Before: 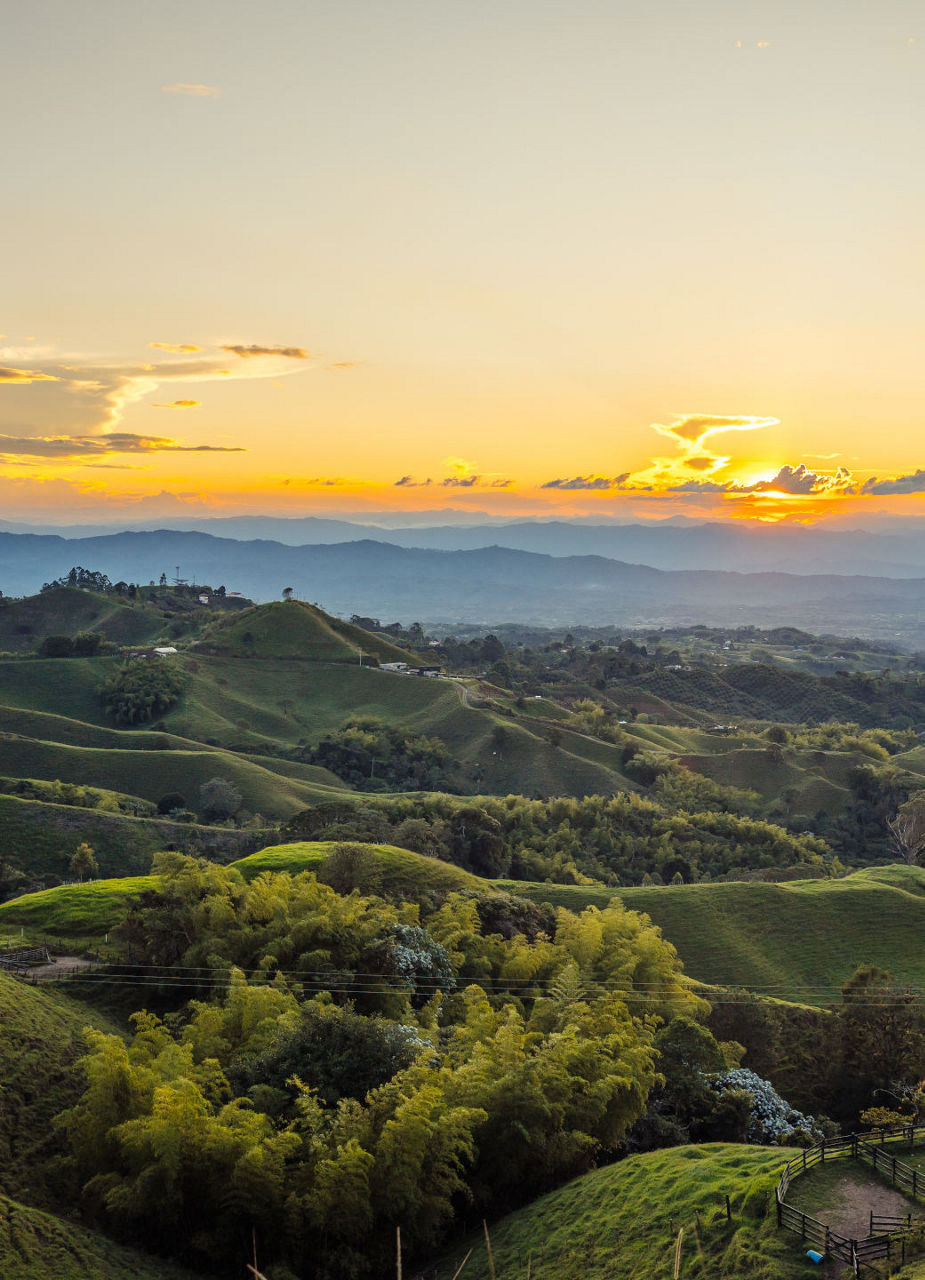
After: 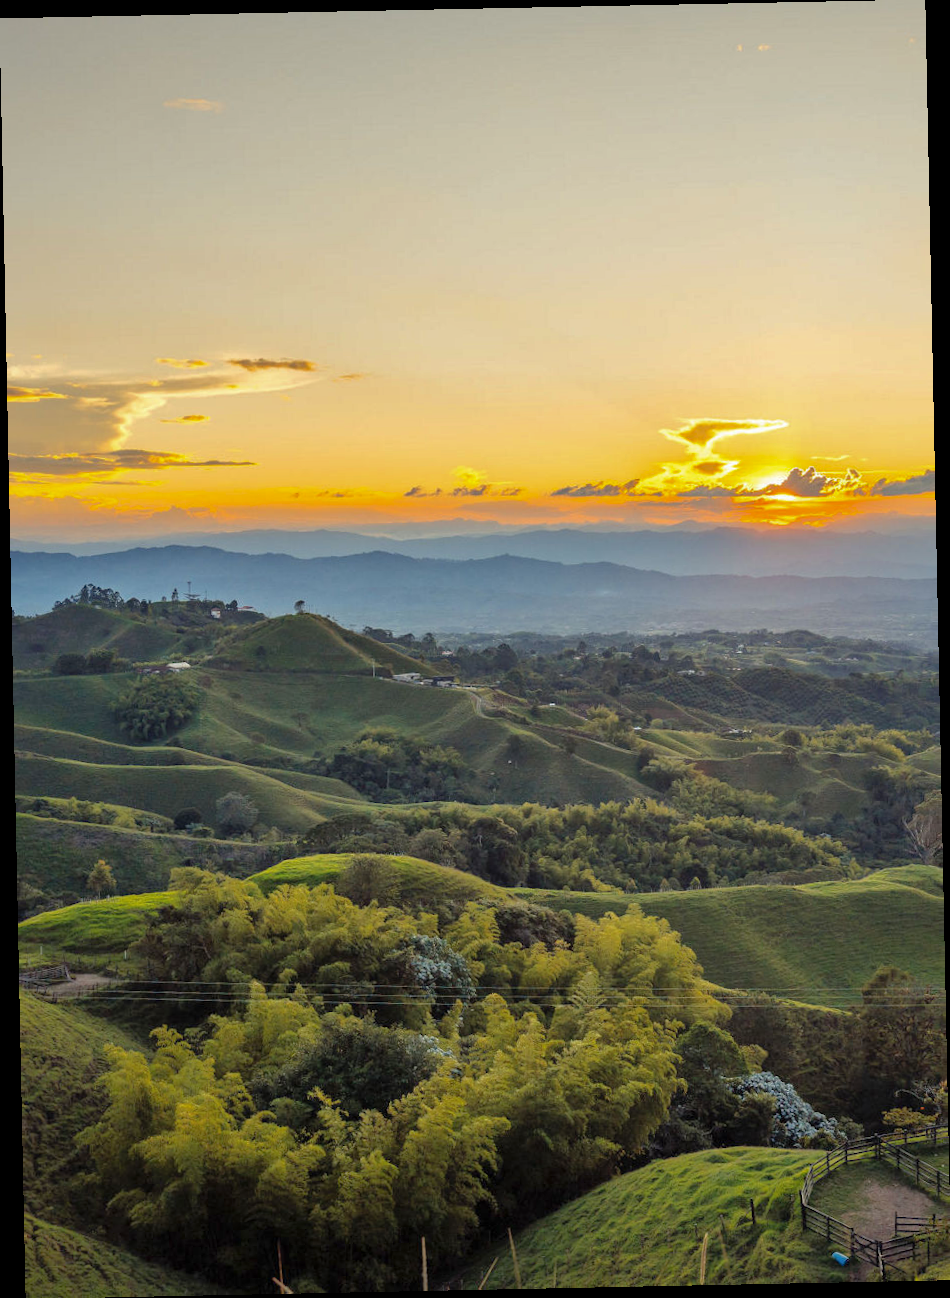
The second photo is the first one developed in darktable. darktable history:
shadows and highlights: on, module defaults
rotate and perspective: rotation -1.17°, automatic cropping off
